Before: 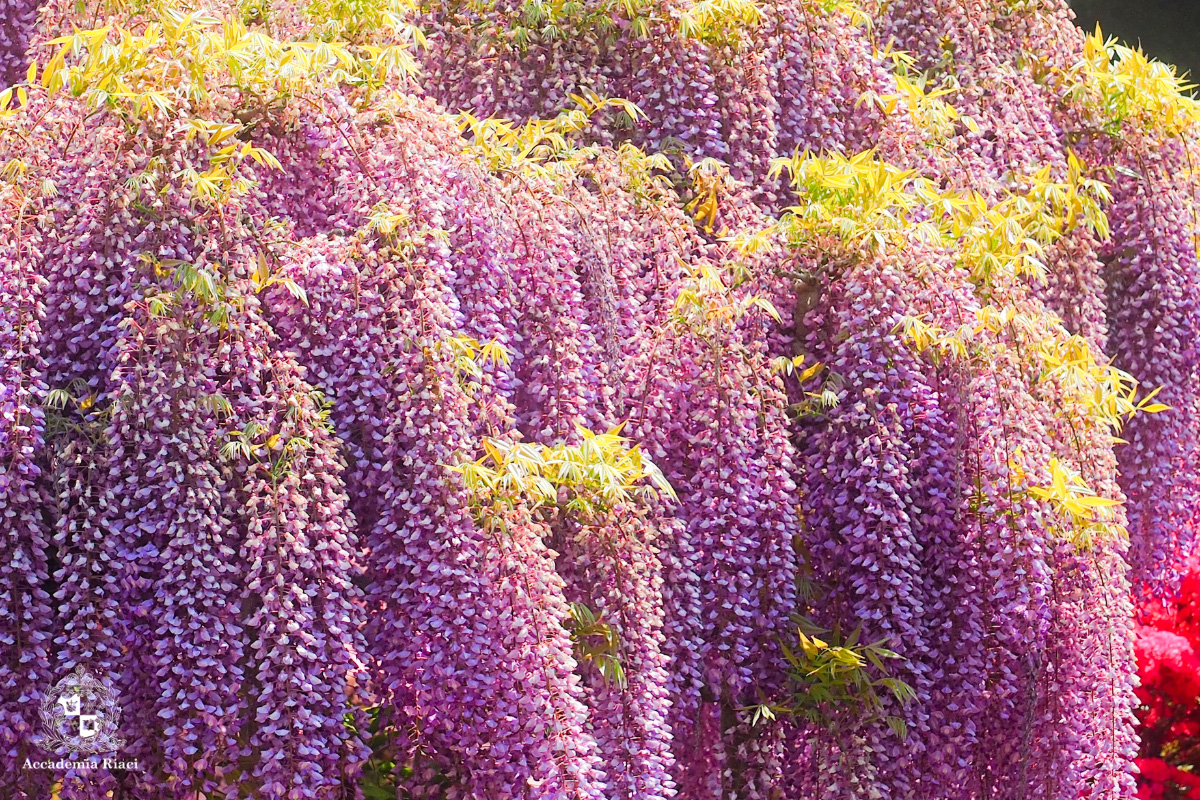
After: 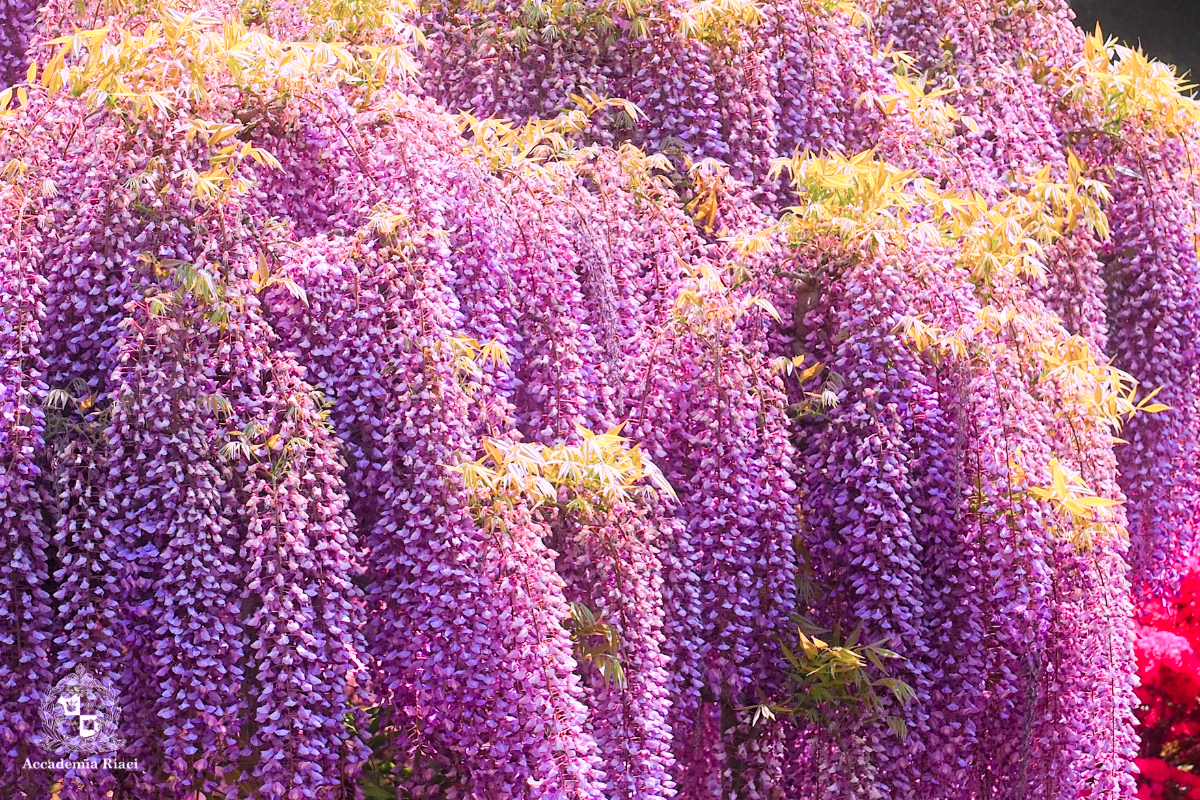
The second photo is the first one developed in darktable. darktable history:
color correction: highlights a* 15.46, highlights b* -20.56
local contrast: highlights 100%, shadows 100%, detail 120%, midtone range 0.2
